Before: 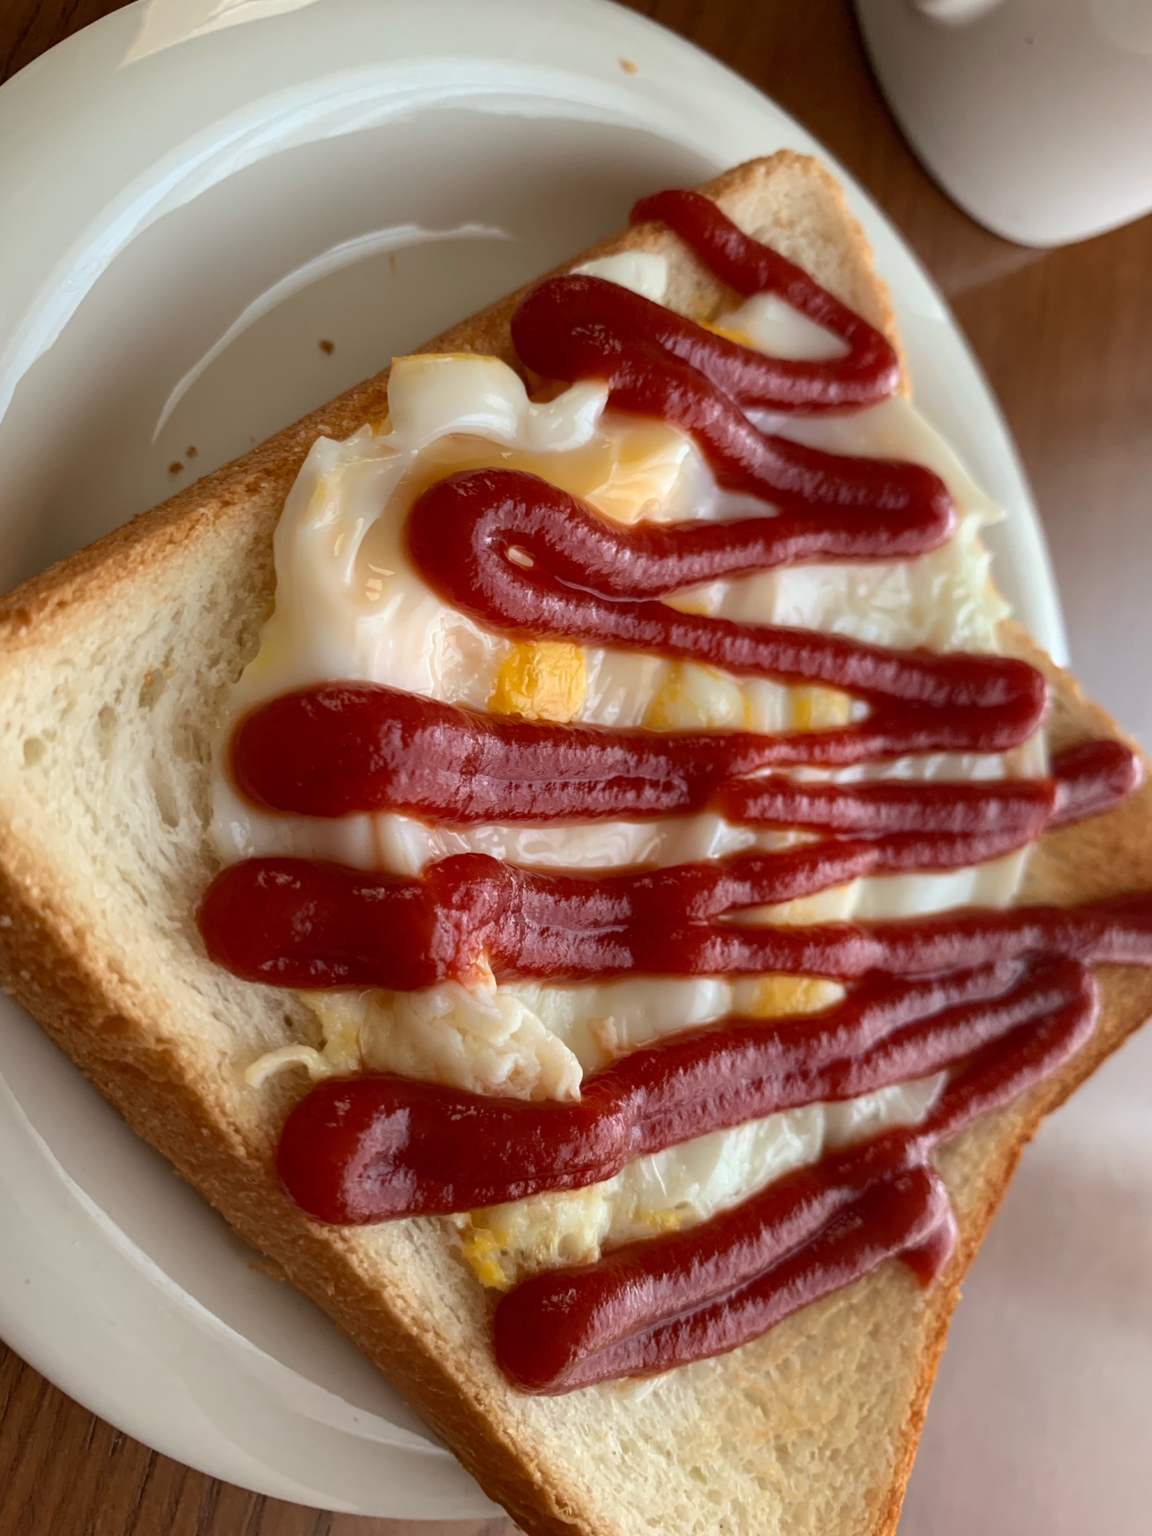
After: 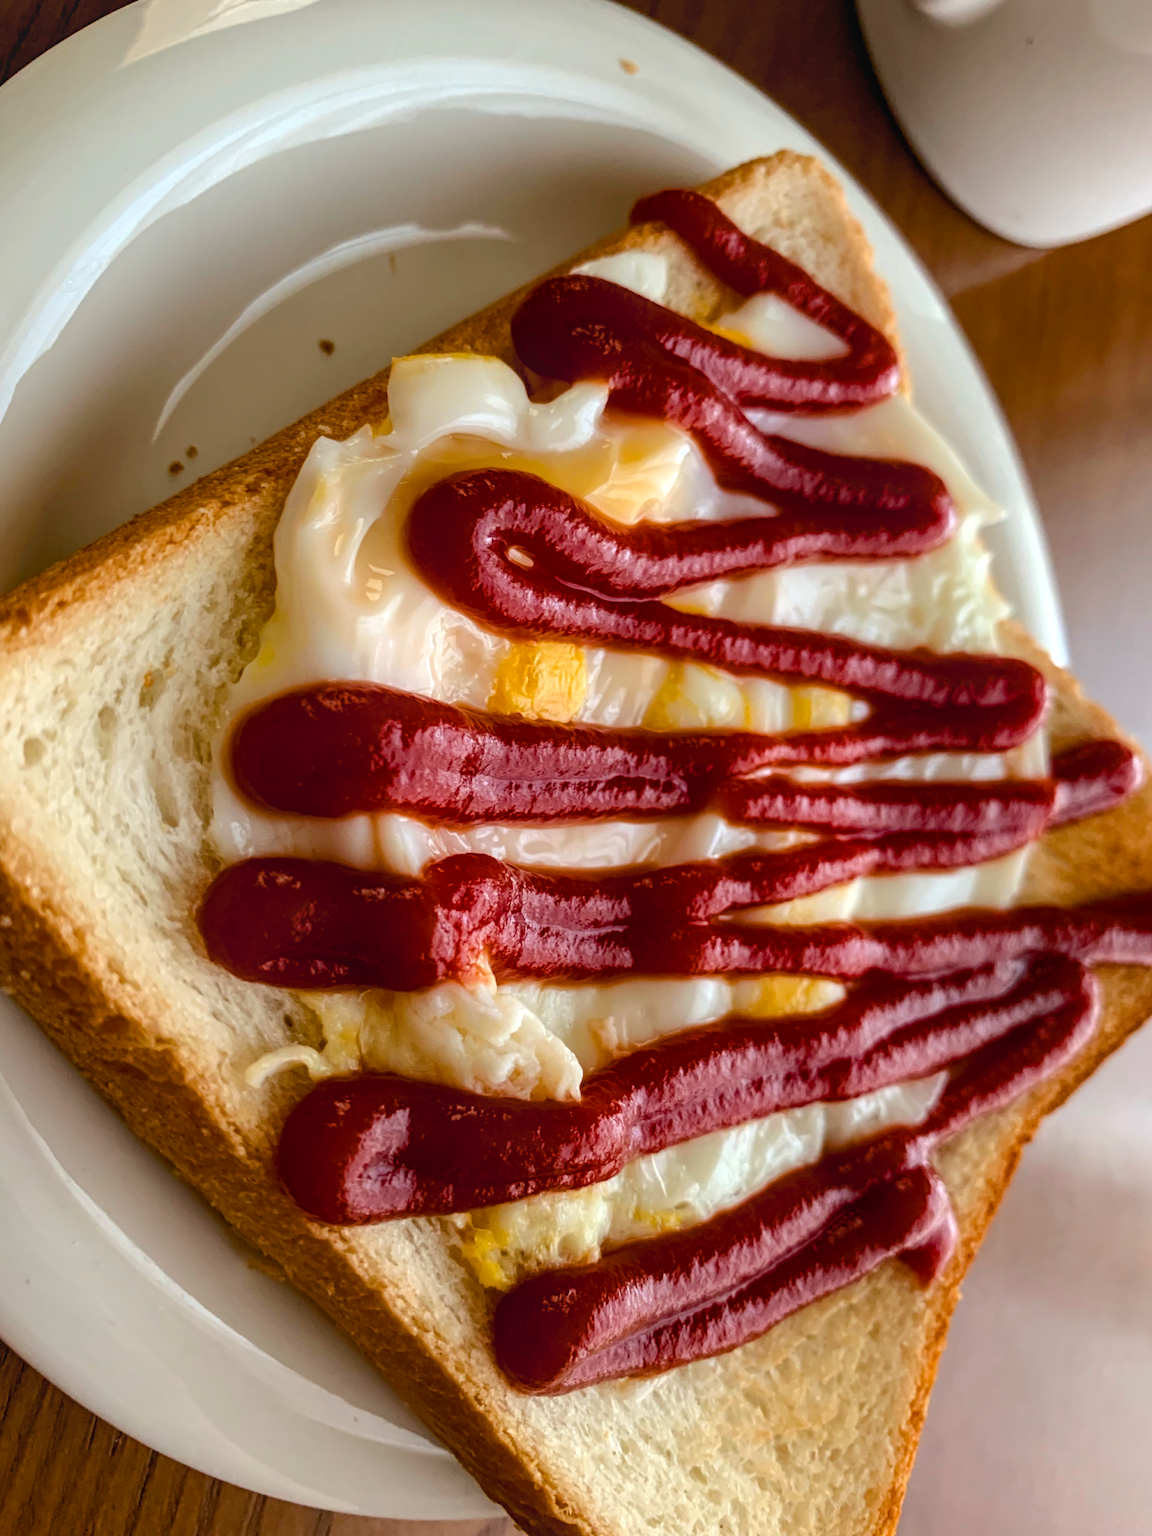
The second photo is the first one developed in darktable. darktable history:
color balance rgb: global offset › luminance -0.51%, perceptual saturation grading › global saturation 27.53%, perceptual saturation grading › highlights -25%, perceptual saturation grading › shadows 25%, perceptual brilliance grading › highlights 6.62%, perceptual brilliance grading › mid-tones 17.07%, perceptual brilliance grading › shadows -5.23%
local contrast: detail 130%
contrast brightness saturation: contrast -0.11
